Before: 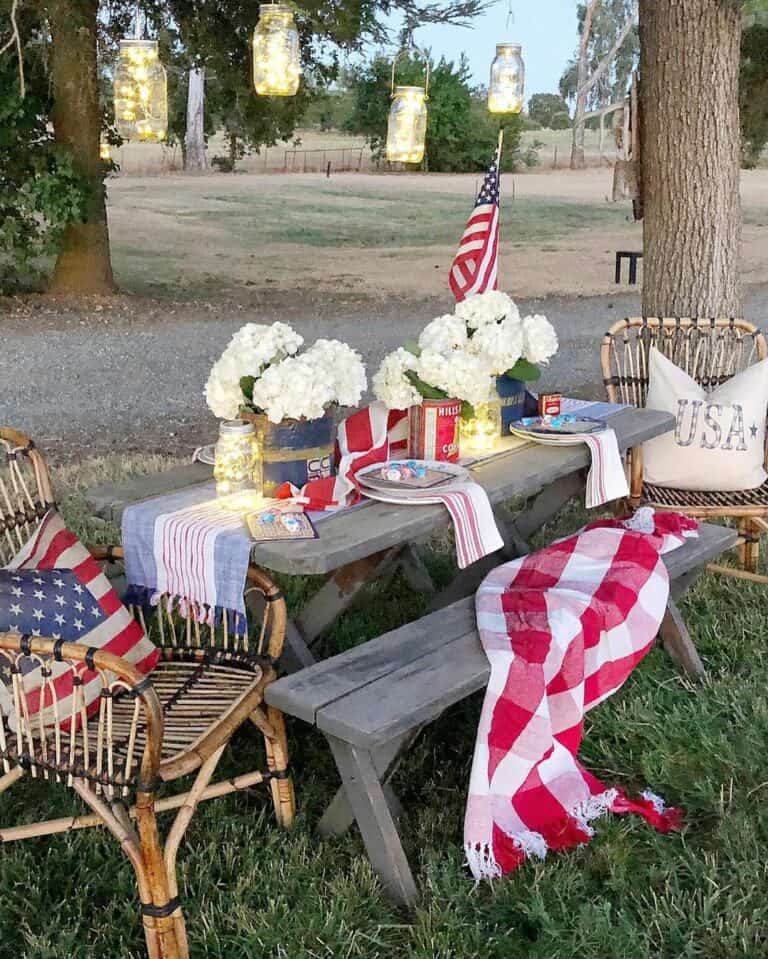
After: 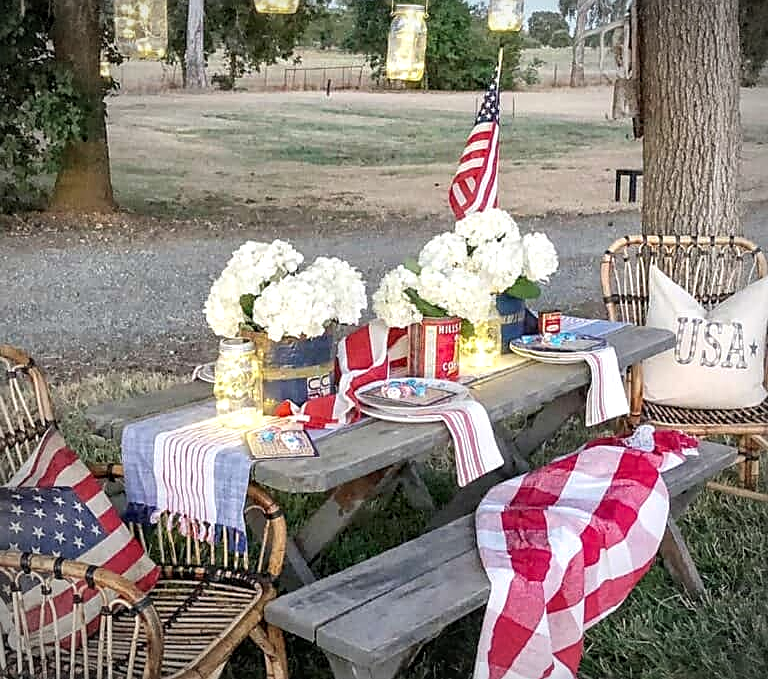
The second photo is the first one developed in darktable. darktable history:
sharpen: on, module defaults
vignetting: automatic ratio true
exposure: exposure 0.203 EV, compensate highlight preservation false
crop and rotate: top 8.579%, bottom 20.56%
local contrast: on, module defaults
